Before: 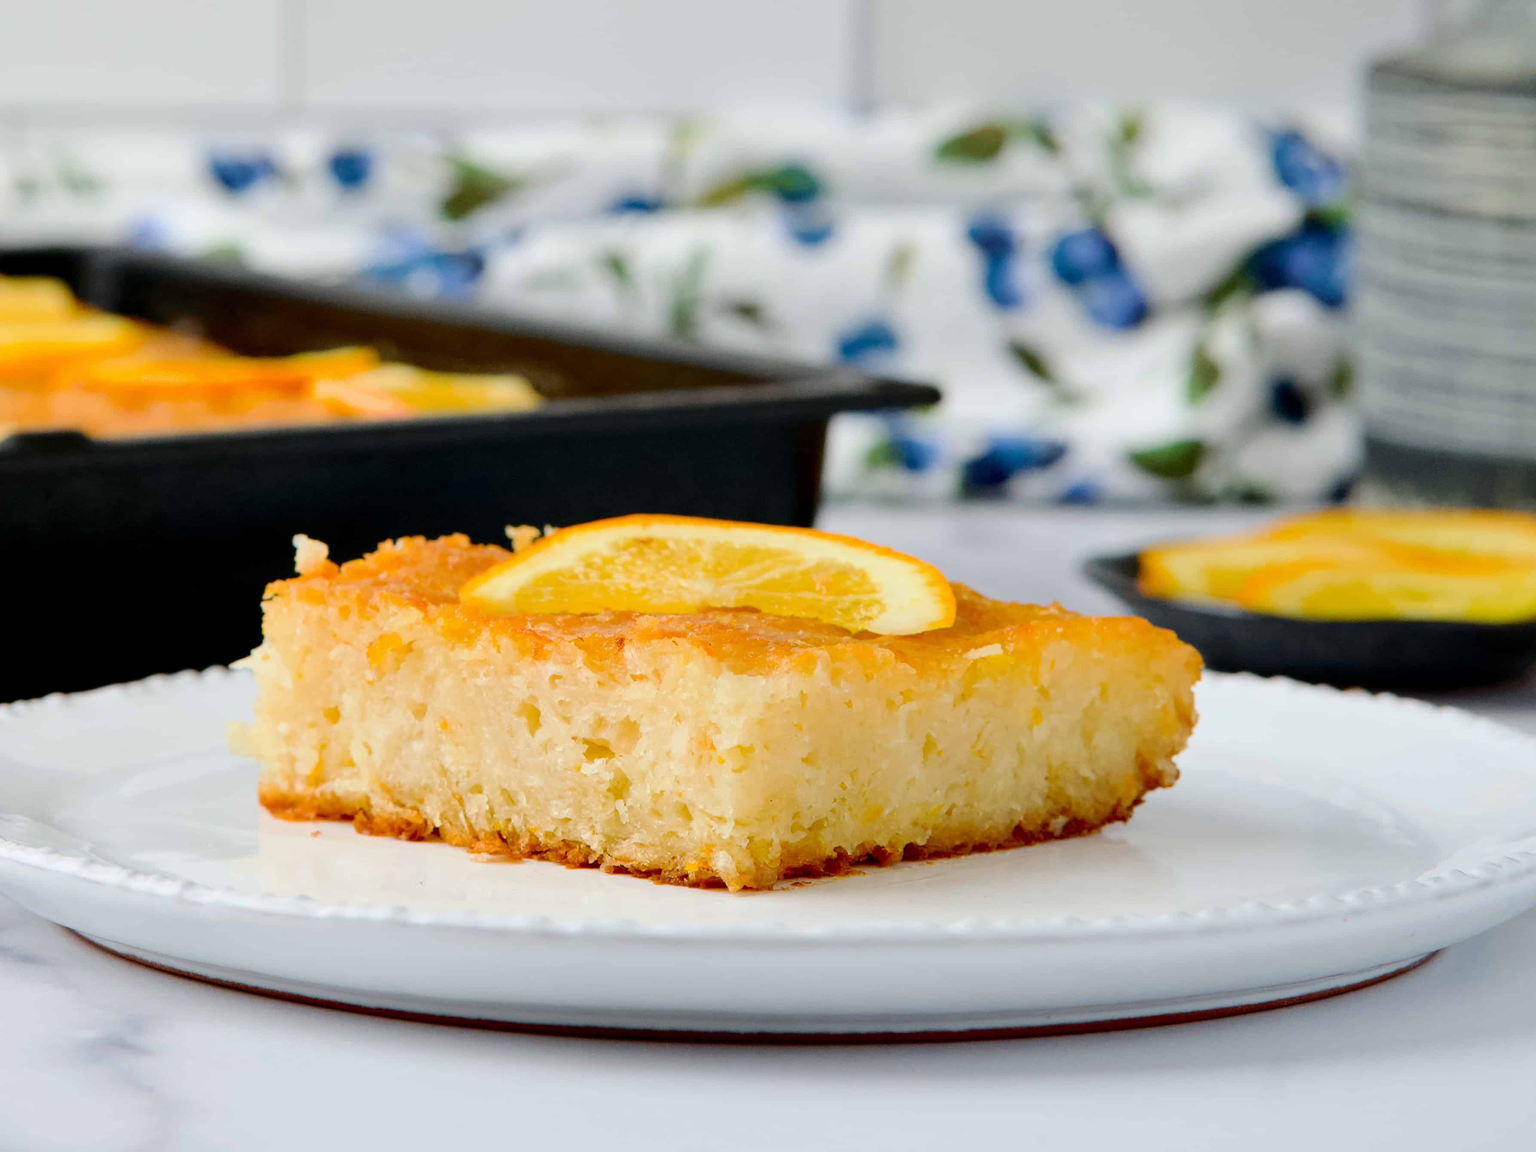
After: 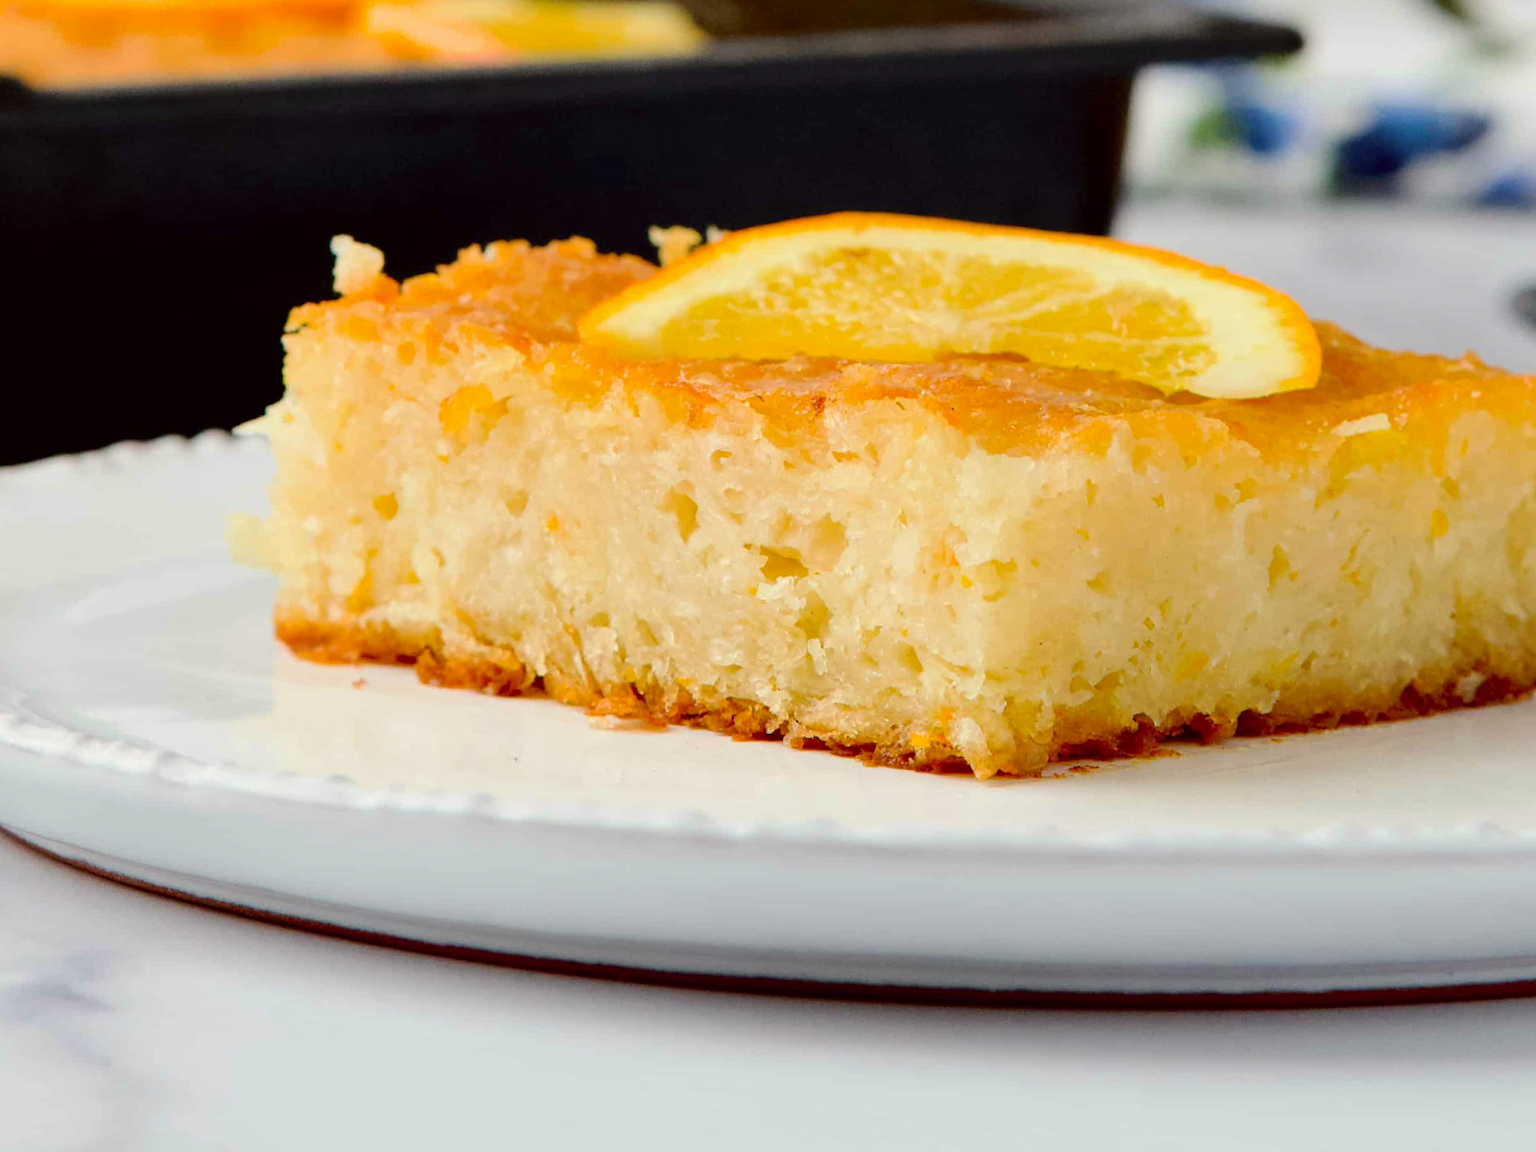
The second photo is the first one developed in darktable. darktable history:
crop and rotate: angle -0.82°, left 3.85%, top 31.828%, right 27.992%
color correction: highlights a* -0.95, highlights b* 4.5, shadows a* 3.55
